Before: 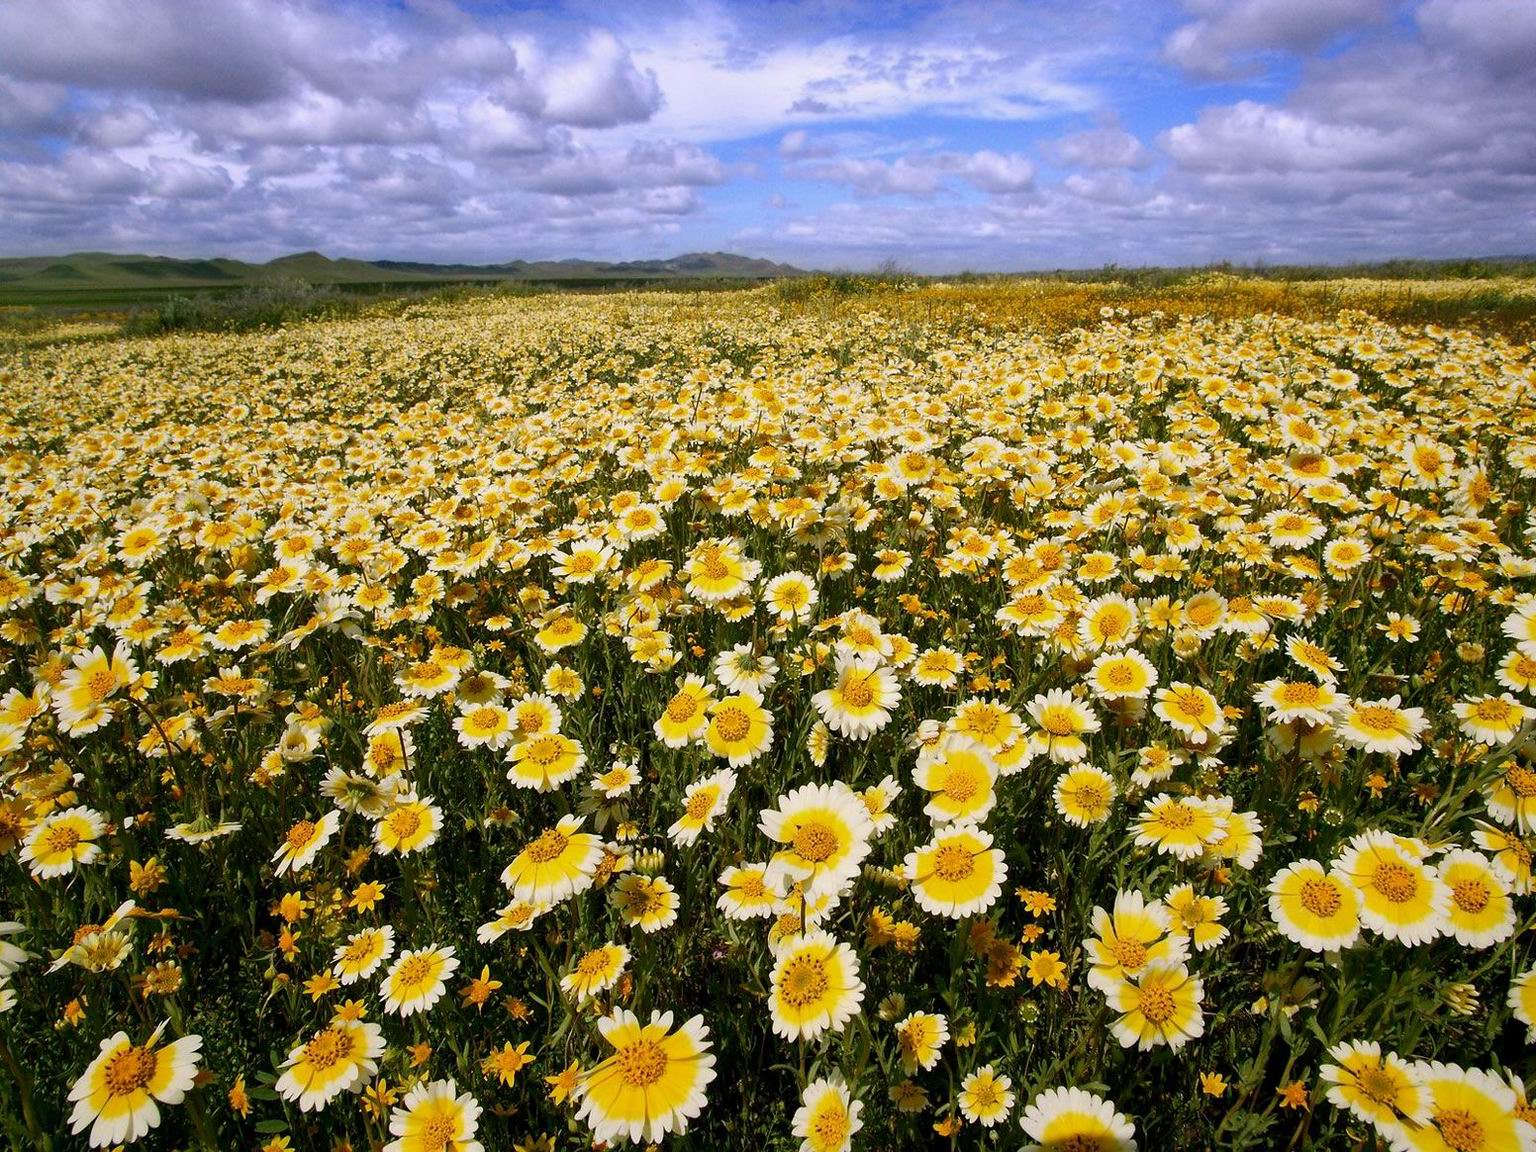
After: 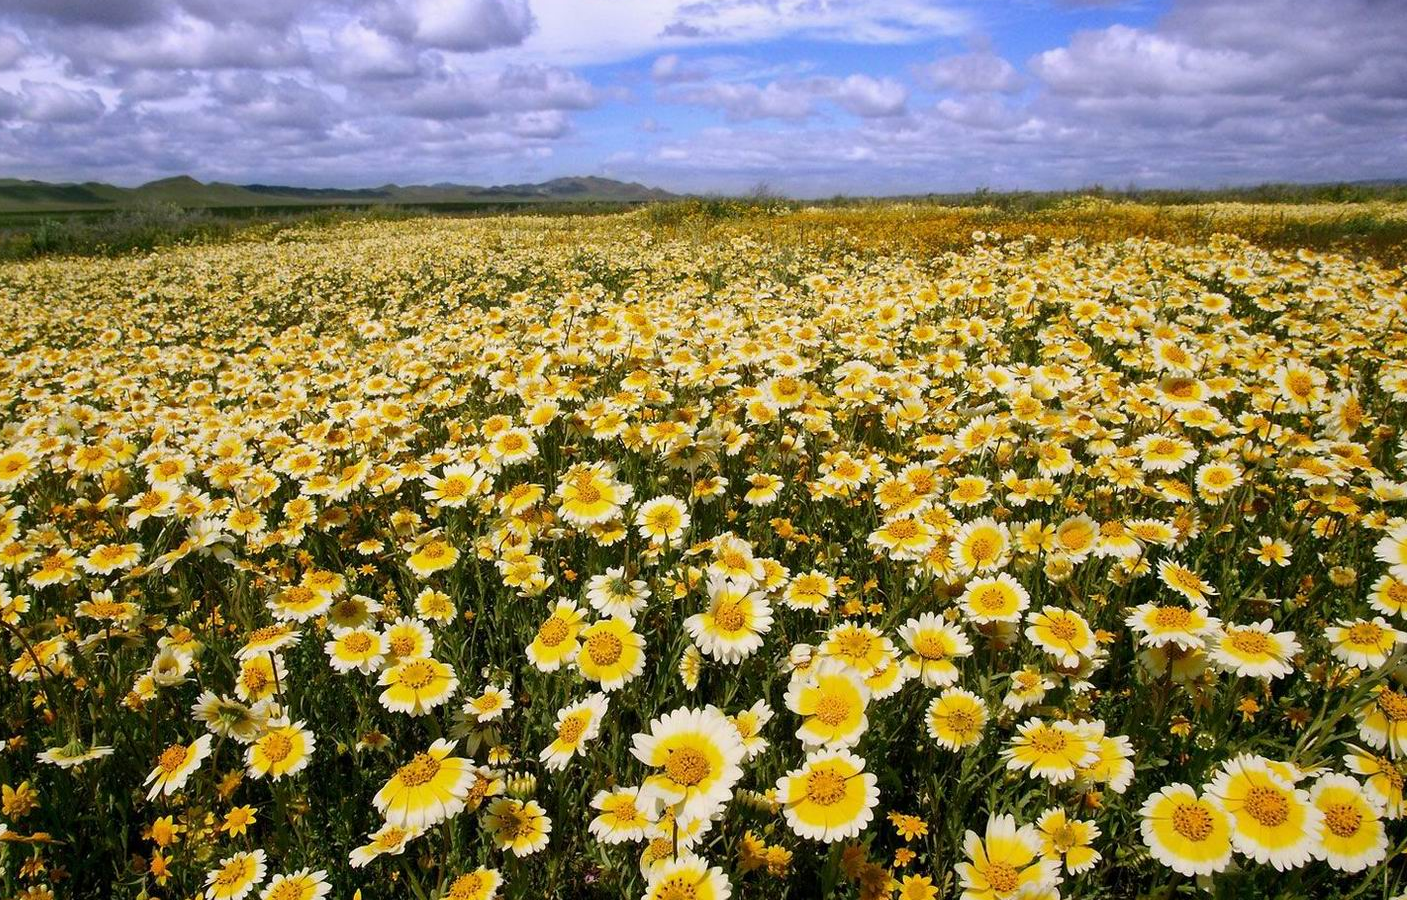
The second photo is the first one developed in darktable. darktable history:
crop: left 8.382%, top 6.6%, bottom 15.256%
